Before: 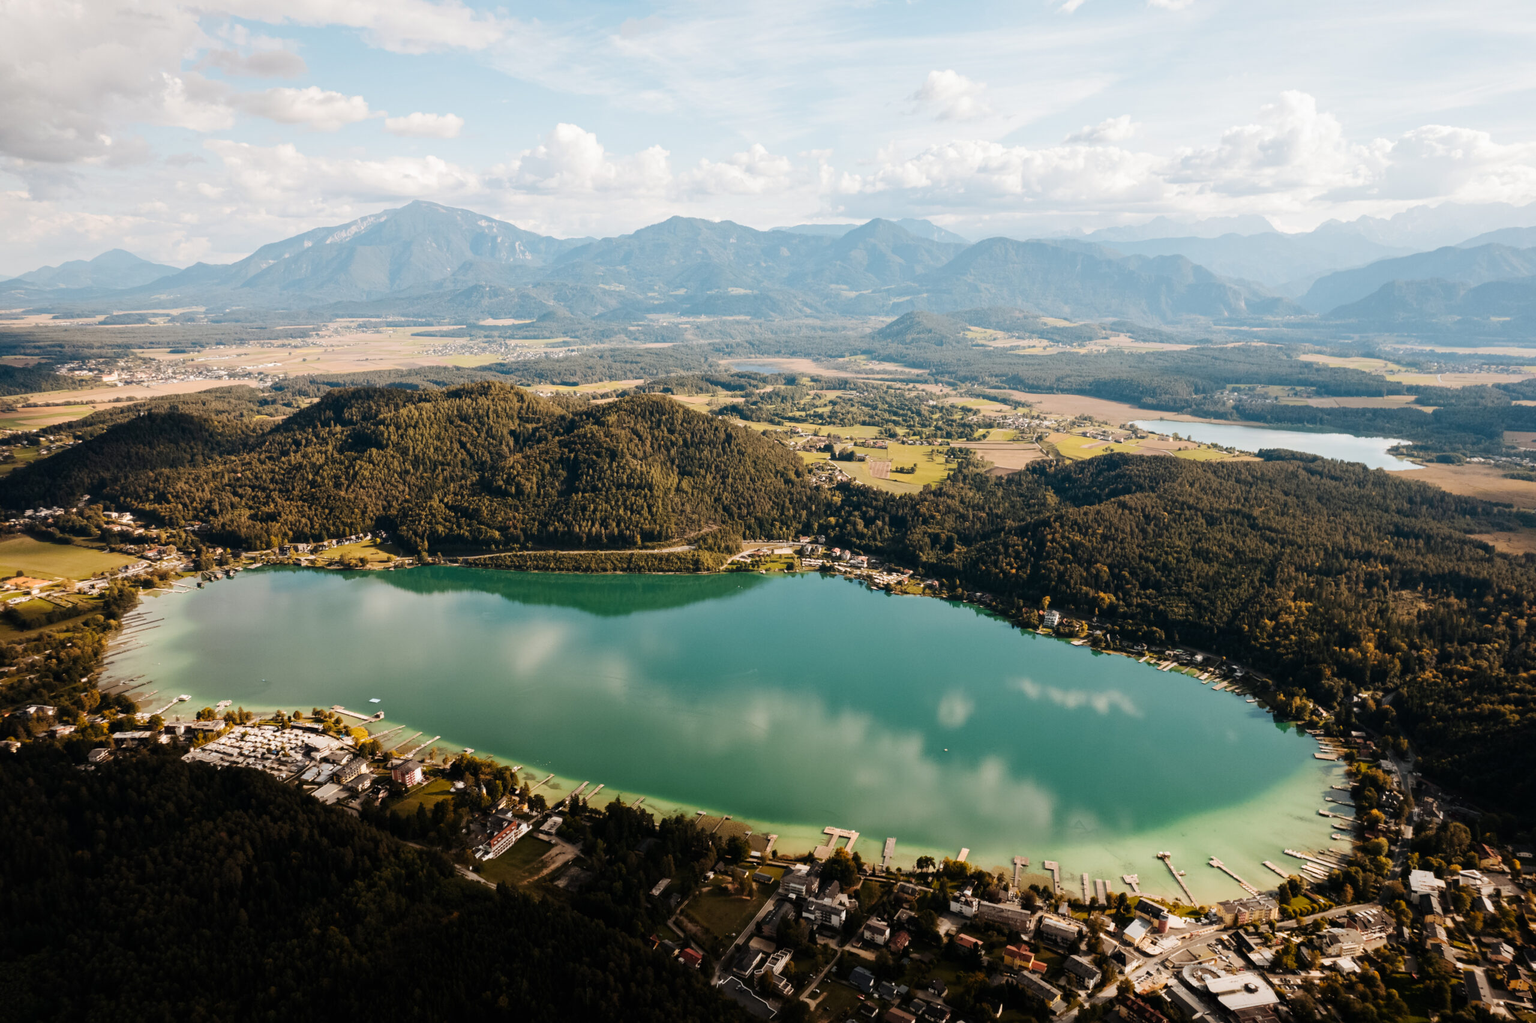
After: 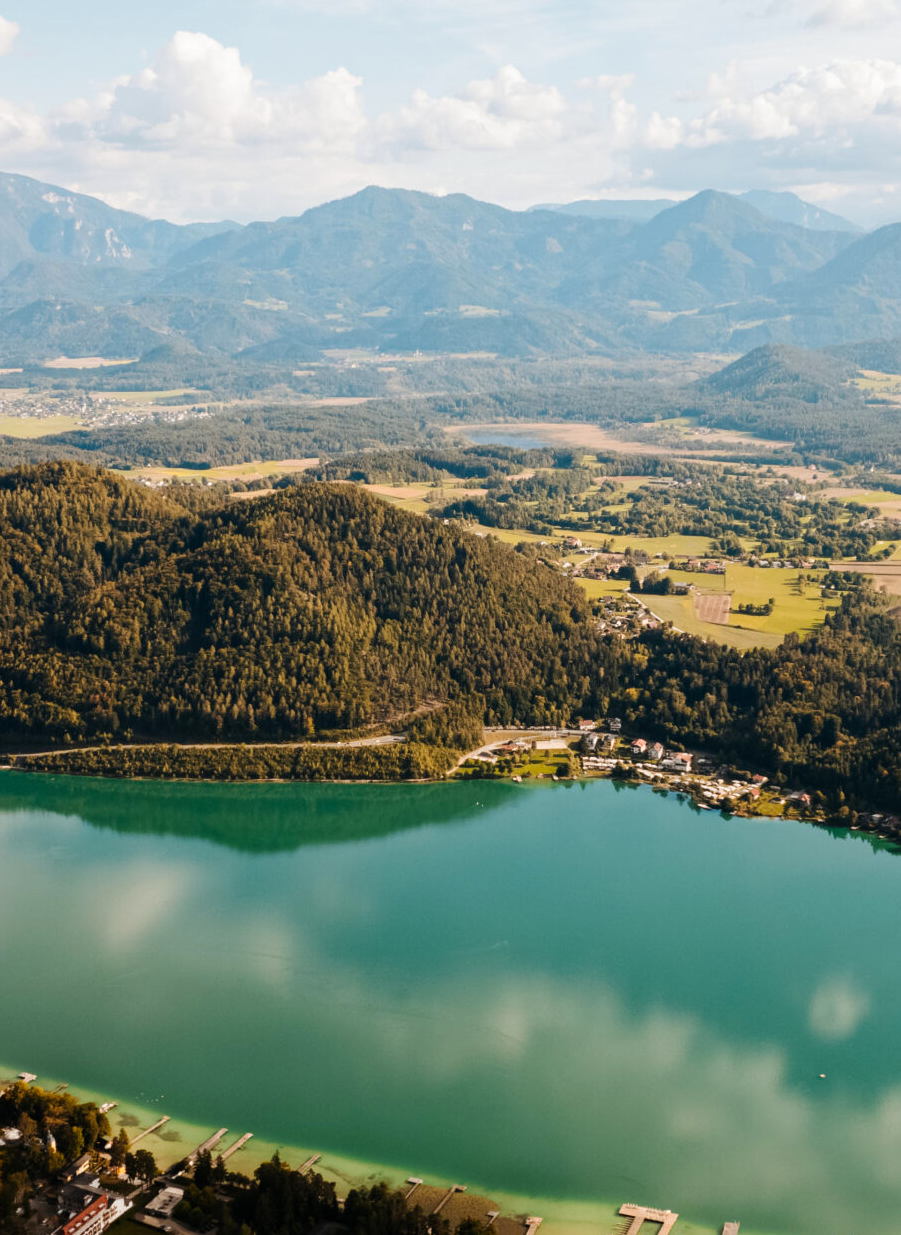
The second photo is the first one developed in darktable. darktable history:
crop and rotate: left 29.476%, top 10.214%, right 35.32%, bottom 17.333%
contrast brightness saturation: saturation 0.13
